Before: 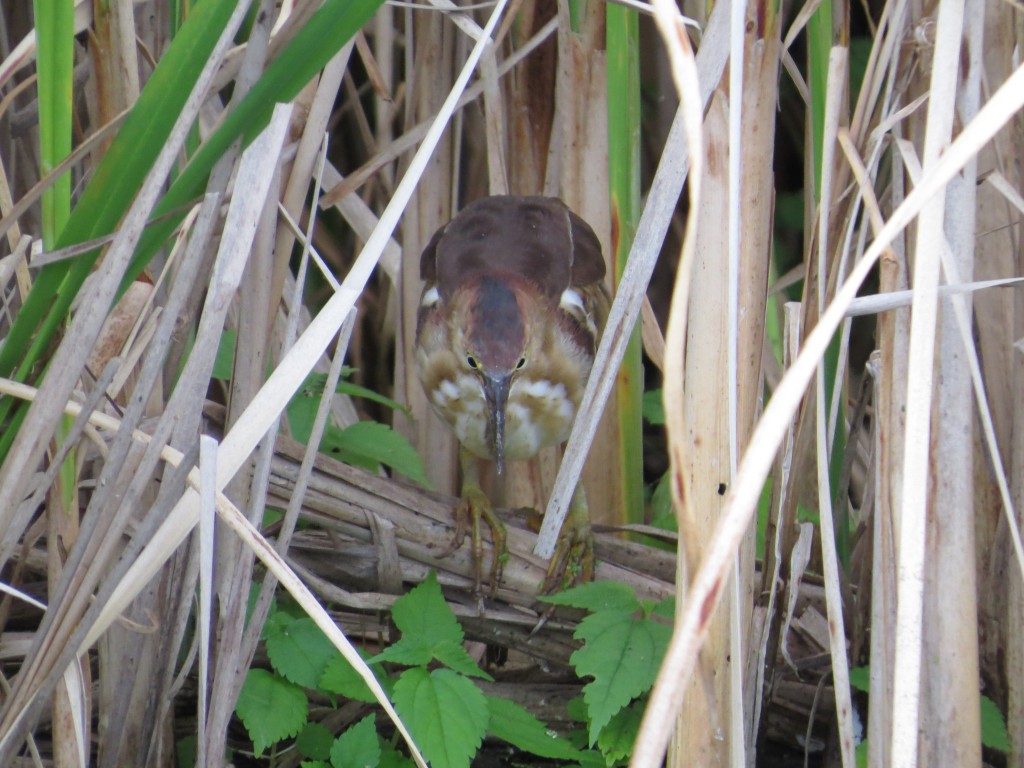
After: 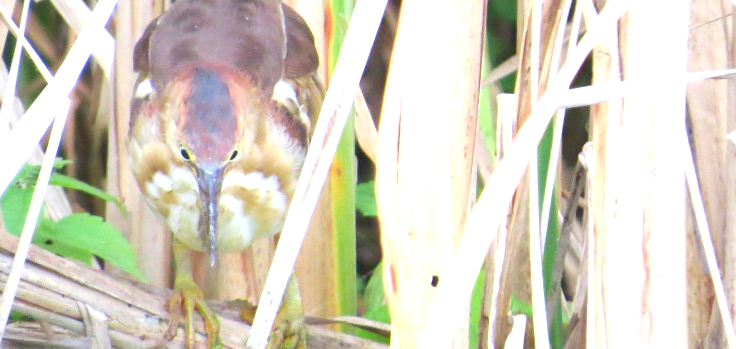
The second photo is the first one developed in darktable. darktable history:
exposure: black level correction 0.001, exposure 0.965 EV, compensate exposure bias true, compensate highlight preservation false
crop and rotate: left 28.028%, top 27.15%, bottom 27.333%
shadows and highlights: shadows 32.06, highlights -32.1, highlights color adjustment 0.023%, soften with gaussian
levels: levels [0.008, 0.318, 0.836]
